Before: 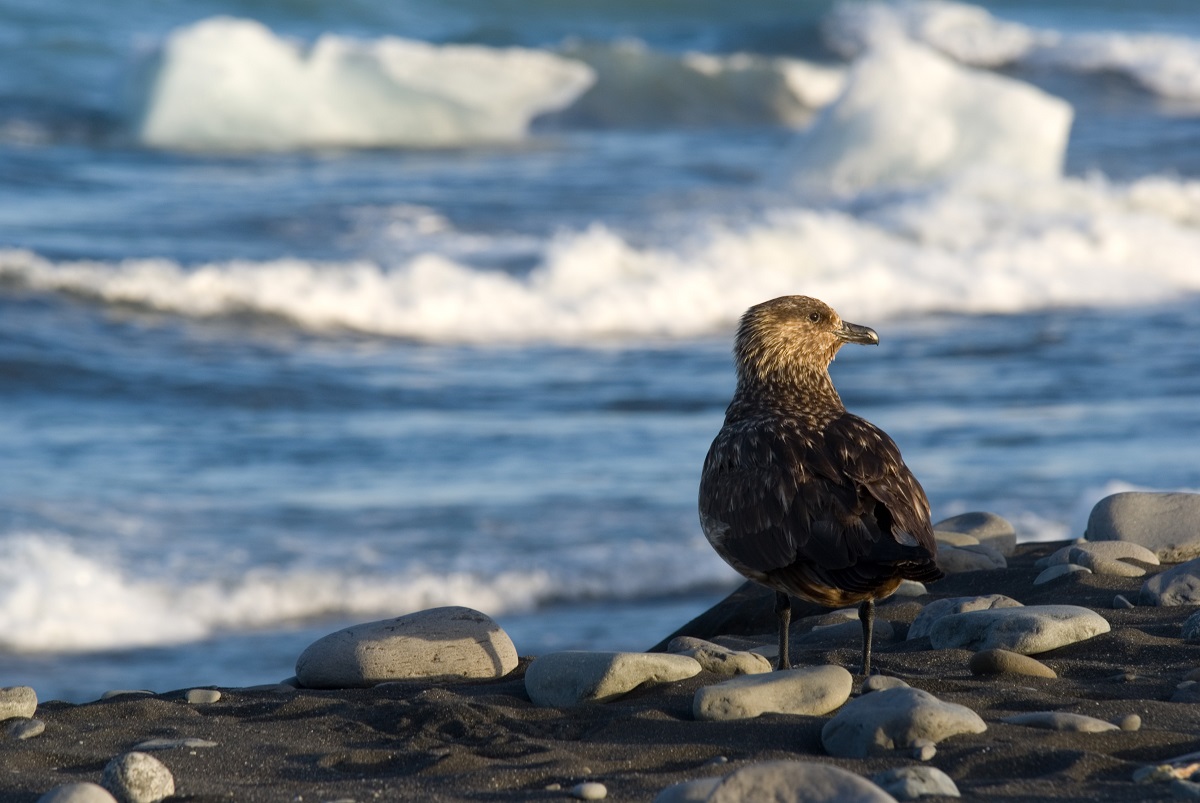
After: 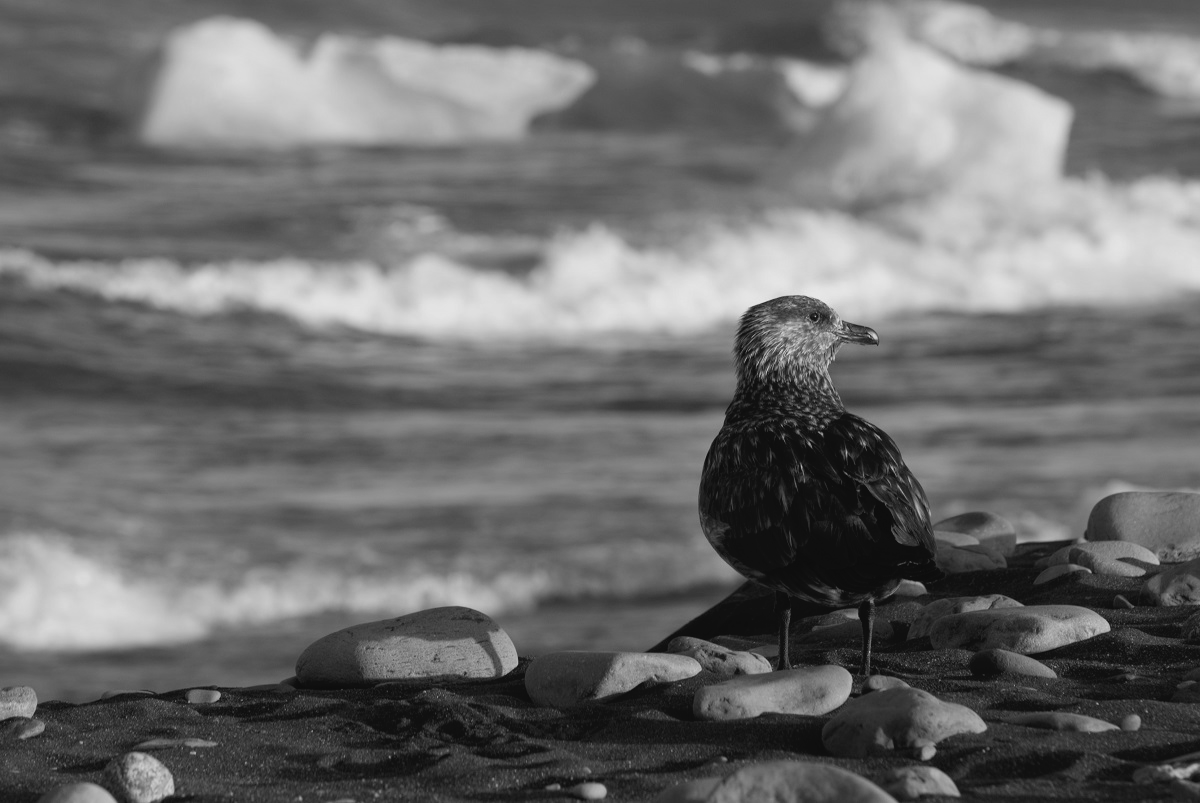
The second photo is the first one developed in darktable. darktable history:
color balance: lift [1, 1.015, 0.987, 0.985], gamma [1, 0.959, 1.042, 0.958], gain [0.927, 0.938, 1.072, 0.928], contrast 1.5%
monochrome: a 26.22, b 42.67, size 0.8
color zones: curves: ch0 [(0, 0.5) (0.143, 0.5) (0.286, 0.5) (0.429, 0.5) (0.571, 0.5) (0.714, 0.476) (0.857, 0.5) (1, 0.5)]; ch2 [(0, 0.5) (0.143, 0.5) (0.286, 0.5) (0.429, 0.5) (0.571, 0.5) (0.714, 0.487) (0.857, 0.5) (1, 0.5)]
